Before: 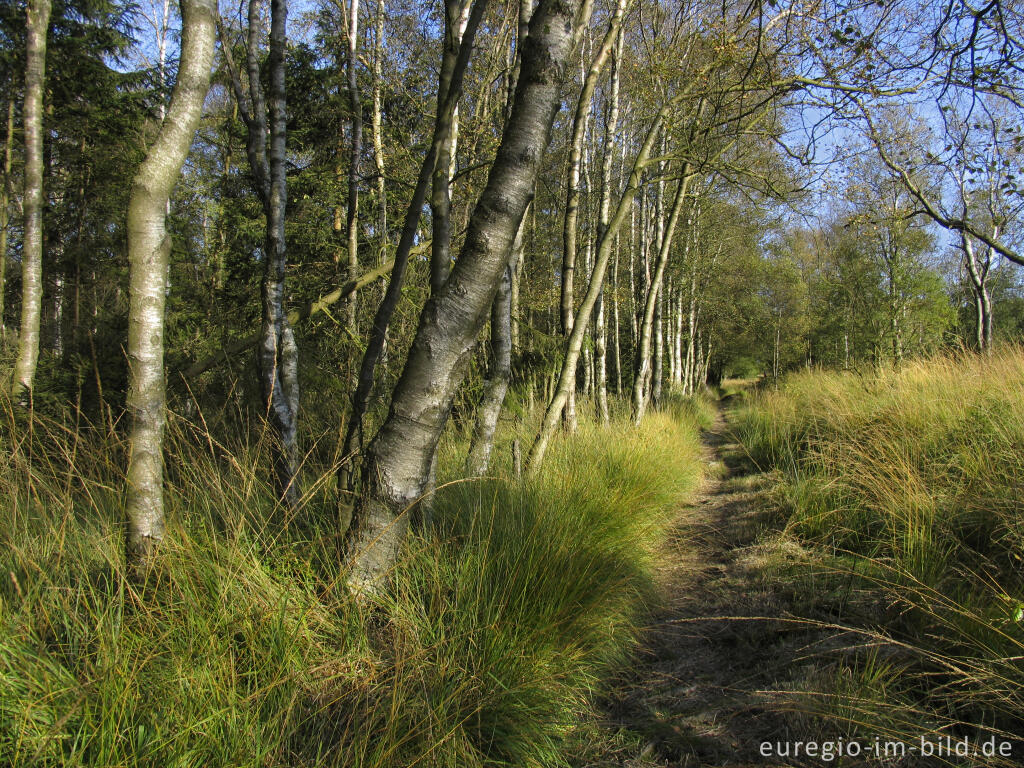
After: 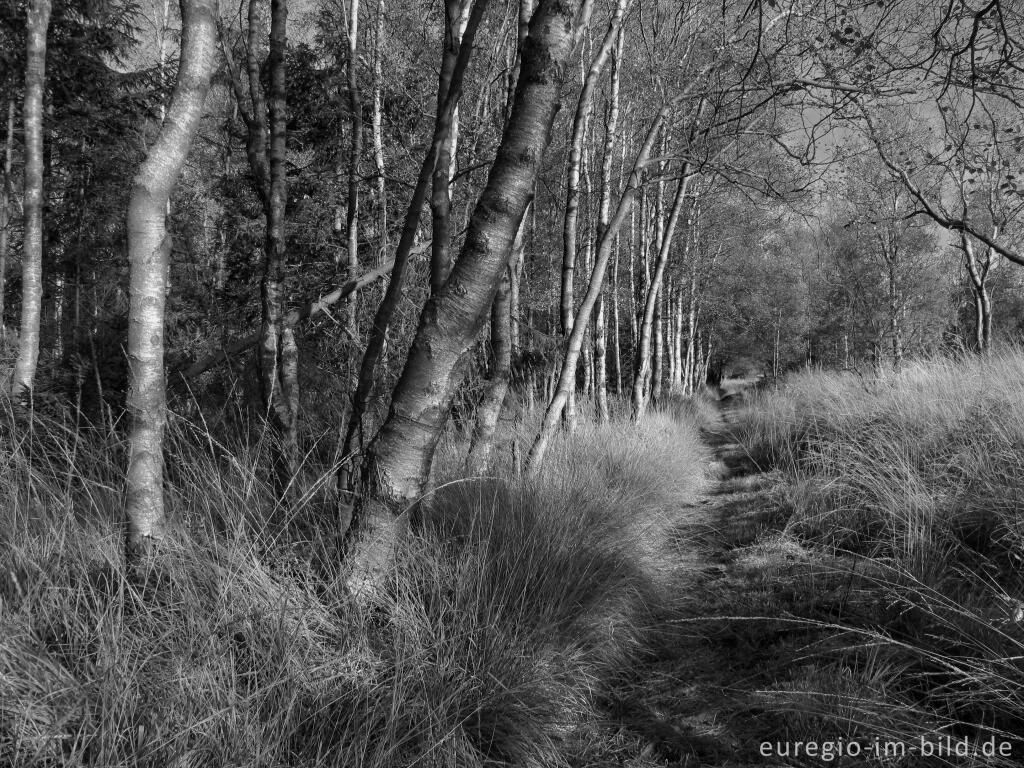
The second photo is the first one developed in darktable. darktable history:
monochrome: a 26.22, b 42.67, size 0.8
